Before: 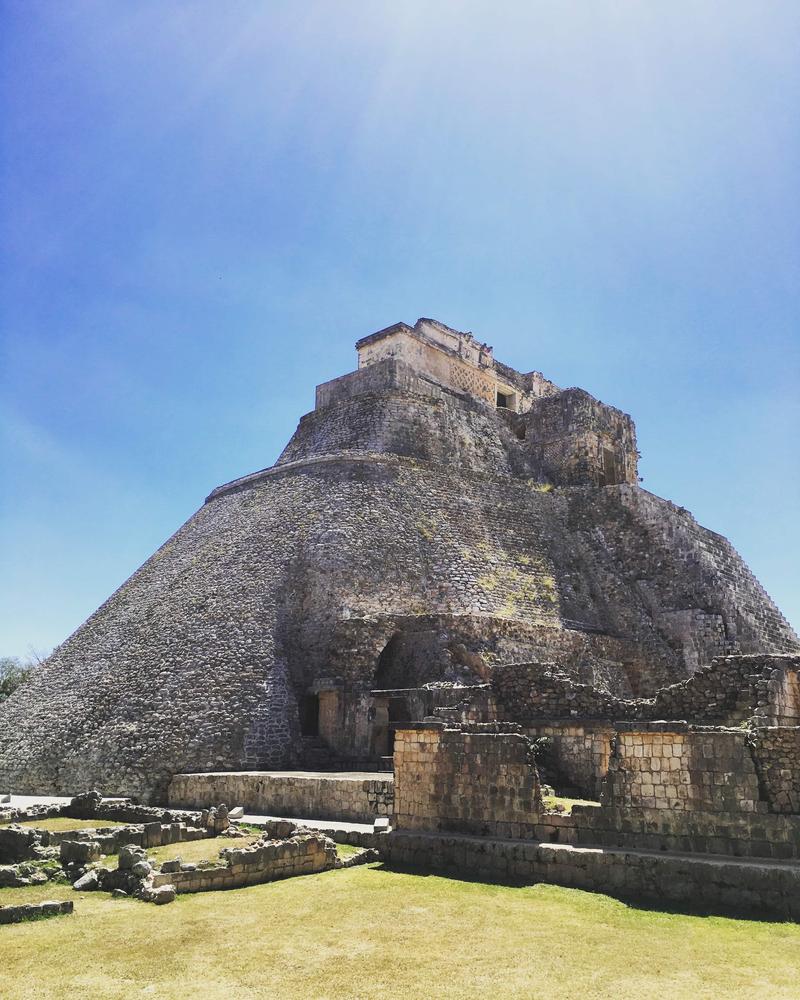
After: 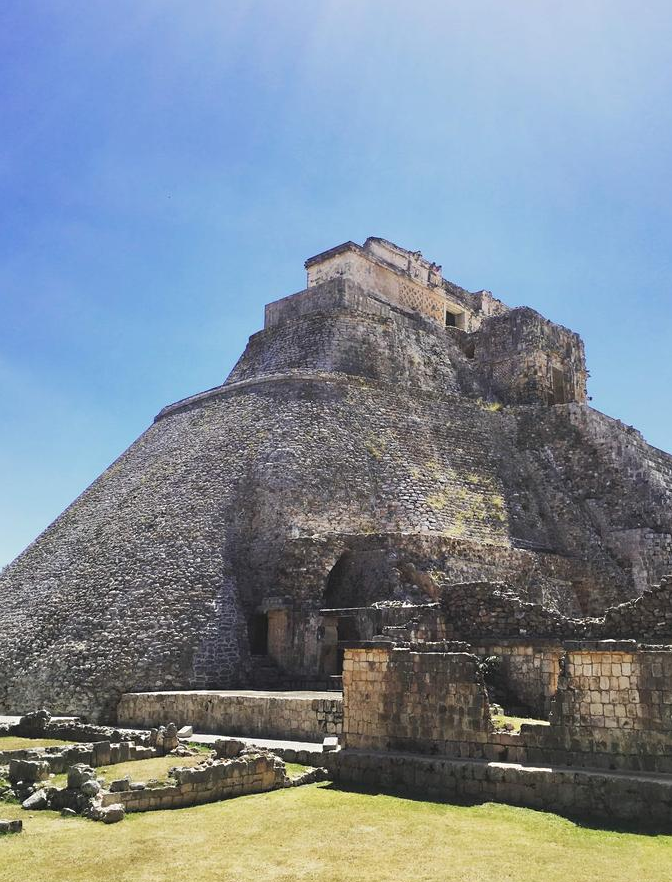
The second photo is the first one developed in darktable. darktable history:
sharpen: radius 5.325, amount 0.312, threshold 26.433
crop: left 6.446%, top 8.188%, right 9.538%, bottom 3.548%
